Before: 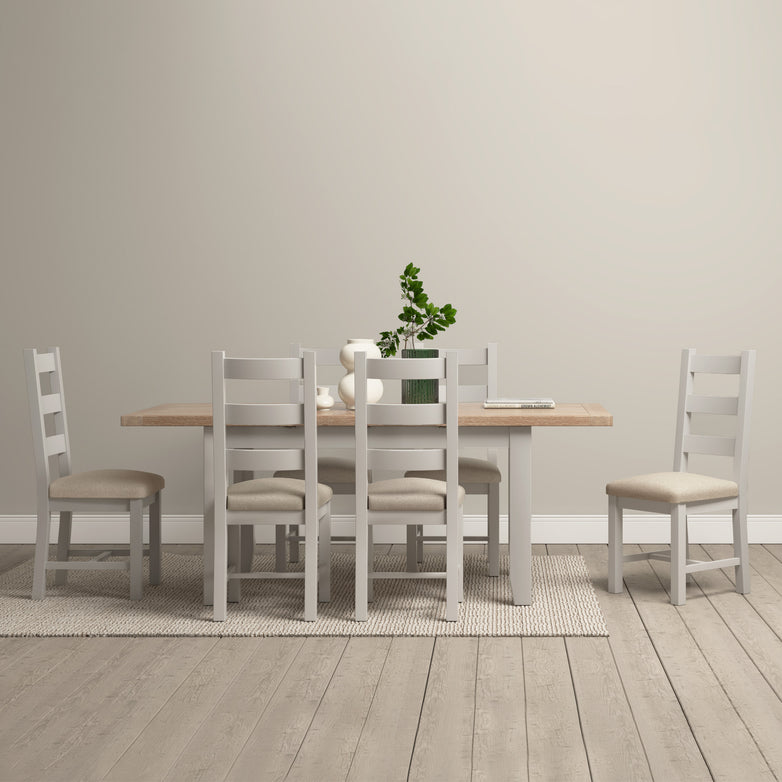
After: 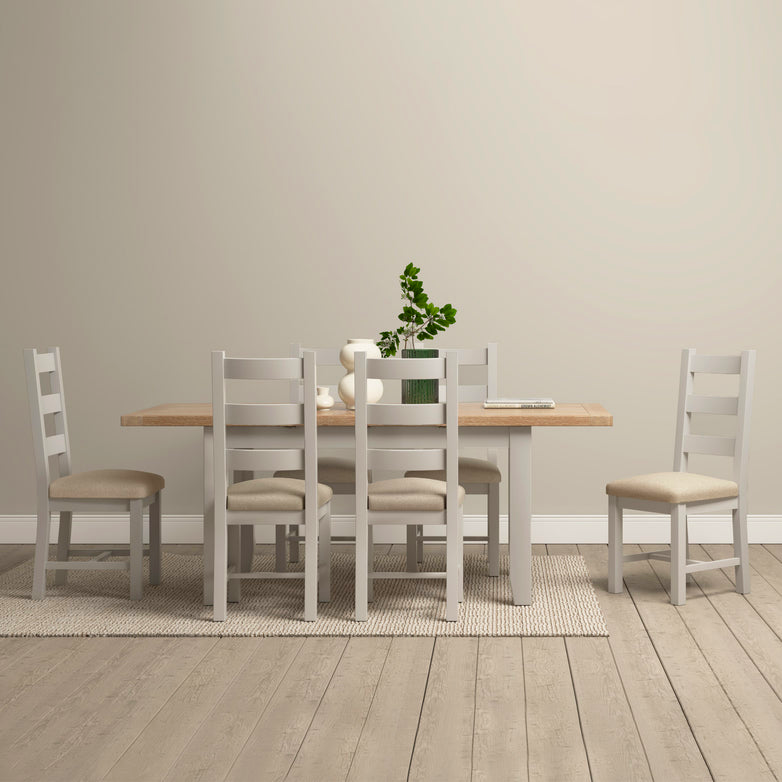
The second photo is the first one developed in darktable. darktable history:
color balance rgb: perceptual saturation grading › global saturation 24.912%, global vibrance 19.54%
